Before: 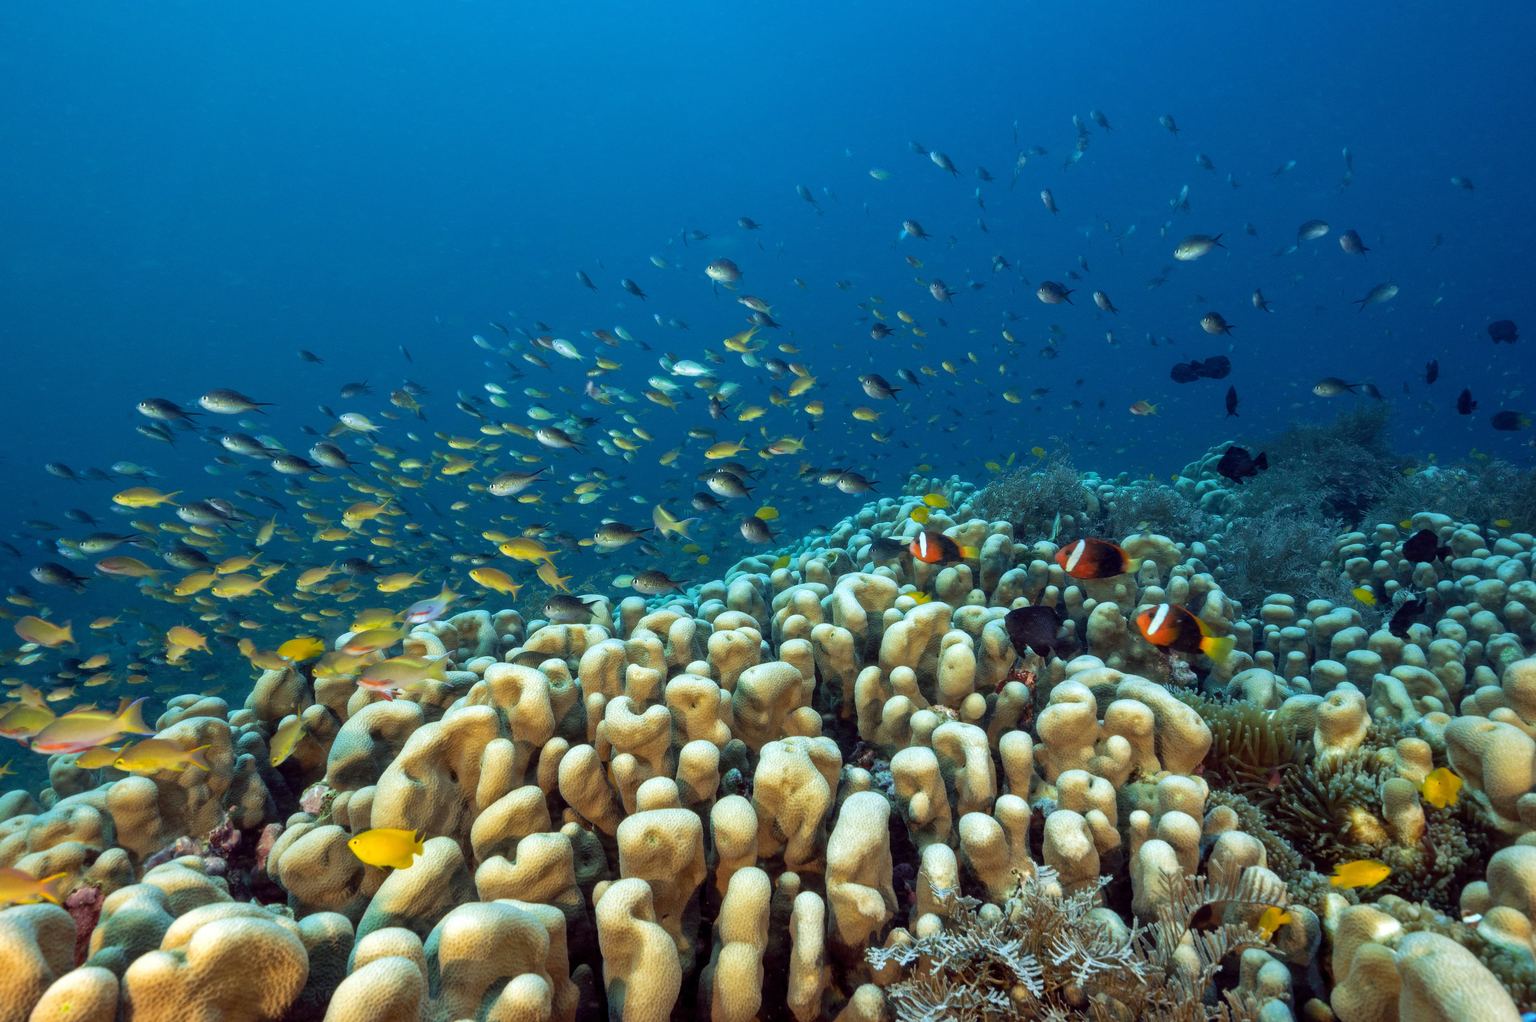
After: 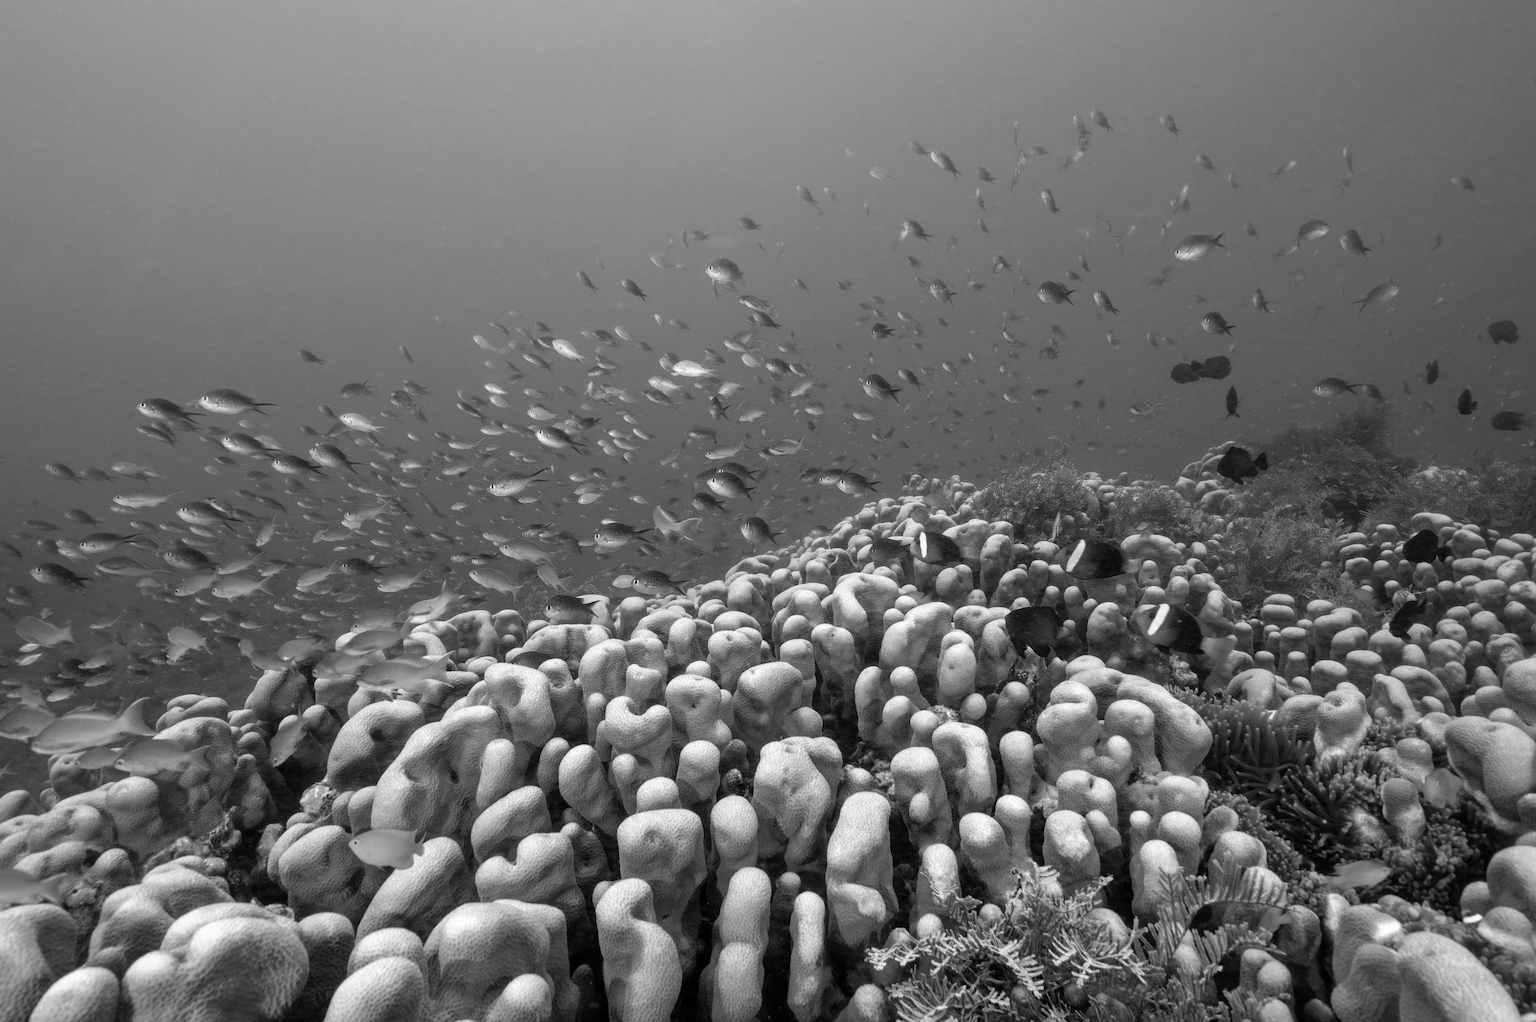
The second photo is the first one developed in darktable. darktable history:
color calibration: output gray [0.246, 0.254, 0.501, 0], gray › normalize channels true, illuminant Planckian (black body), x 0.368, y 0.36, temperature 4276.55 K, gamut compression 0.025
color zones: curves: ch0 [(0.035, 0.242) (0.25, 0.5) (0.384, 0.214) (0.488, 0.255) (0.75, 0.5)]; ch1 [(0.063, 0.379) (0.25, 0.5) (0.354, 0.201) (0.489, 0.085) (0.729, 0.271)]; ch2 [(0.25, 0.5) (0.38, 0.517) (0.442, 0.51) (0.735, 0.456)]
